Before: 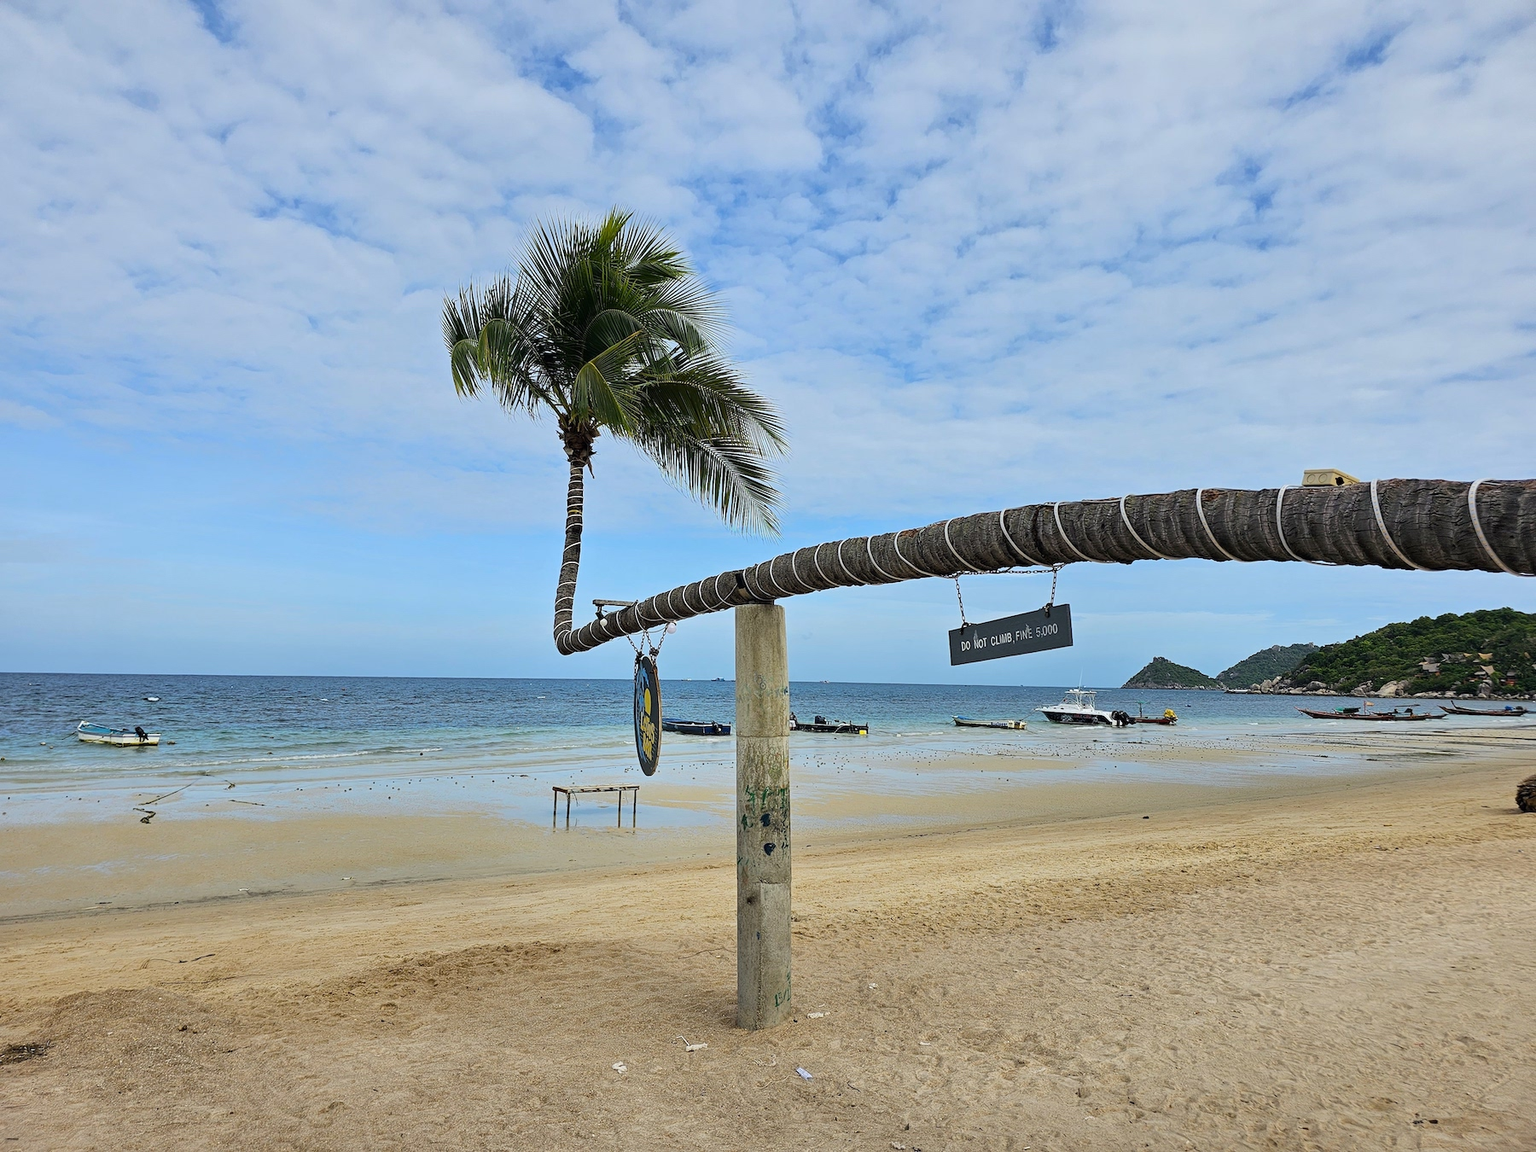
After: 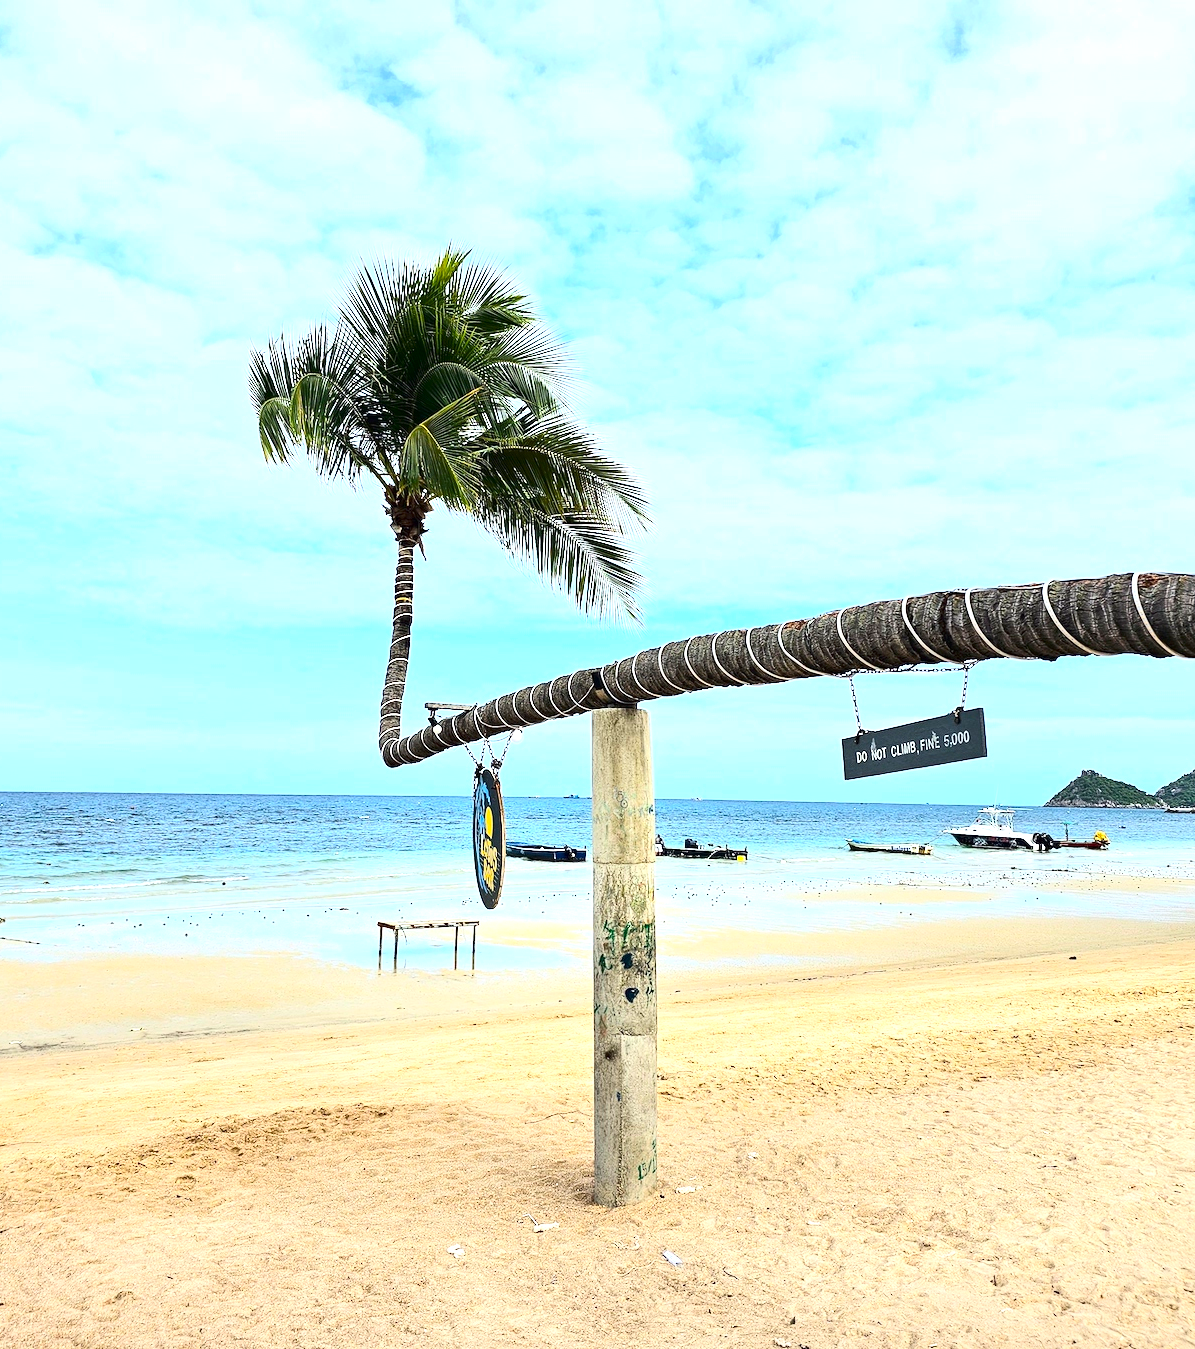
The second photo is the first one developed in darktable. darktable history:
contrast brightness saturation: contrast 0.281
exposure: black level correction 0, exposure 1.169 EV, compensate highlight preservation false
crop and rotate: left 15.034%, right 18.552%
